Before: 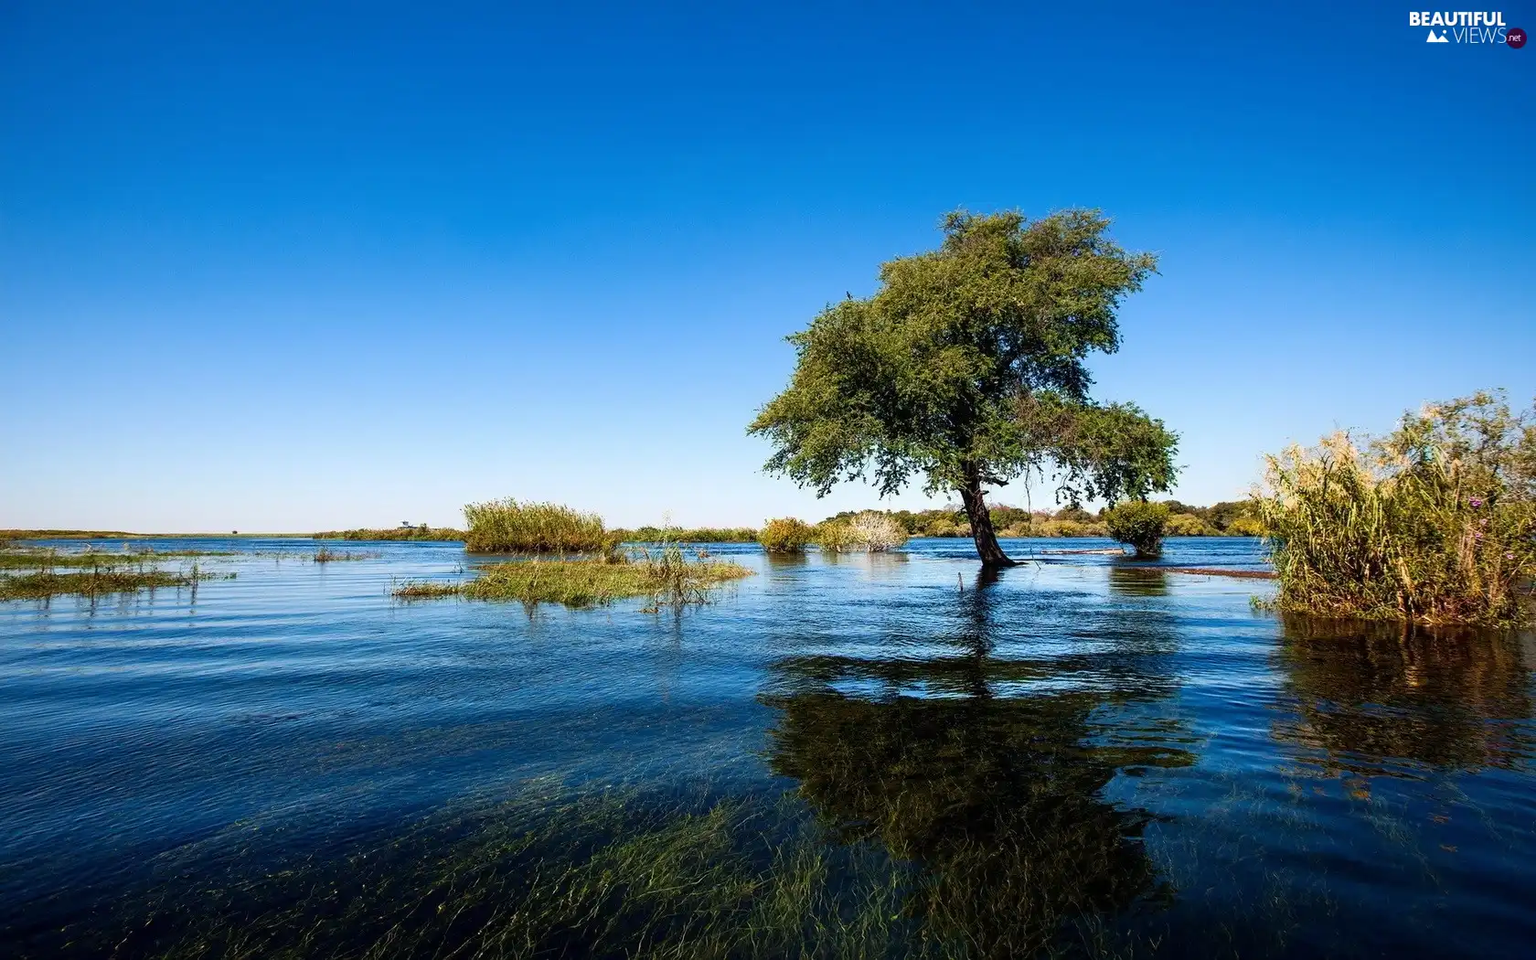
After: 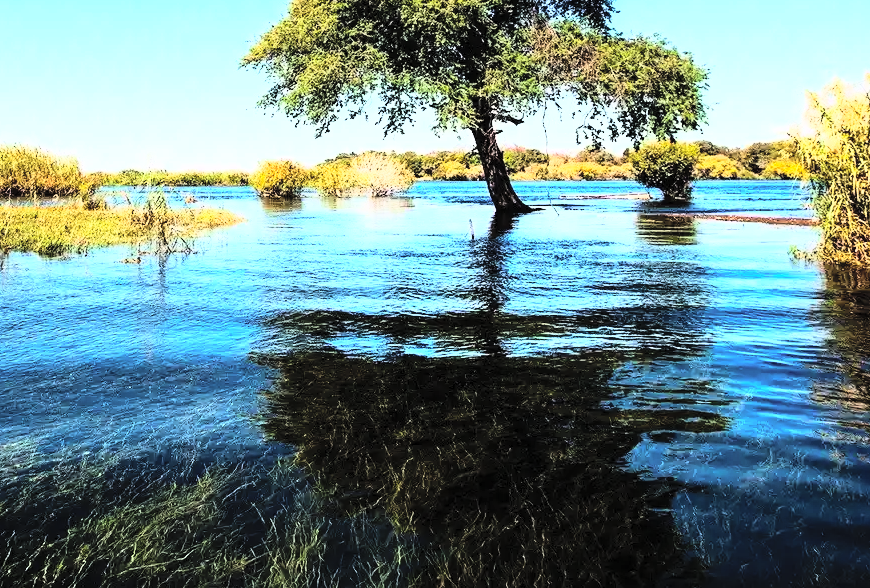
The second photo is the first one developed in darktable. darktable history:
contrast brightness saturation: contrast 0.1, brightness 0.3, saturation 0.14
rgb curve: curves: ch0 [(0, 0) (0.21, 0.15) (0.24, 0.21) (0.5, 0.75) (0.75, 0.96) (0.89, 0.99) (1, 1)]; ch1 [(0, 0.02) (0.21, 0.13) (0.25, 0.2) (0.5, 0.67) (0.75, 0.9) (0.89, 0.97) (1, 1)]; ch2 [(0, 0.02) (0.21, 0.13) (0.25, 0.2) (0.5, 0.67) (0.75, 0.9) (0.89, 0.97) (1, 1)], compensate middle gray true
crop: left 34.479%, top 38.822%, right 13.718%, bottom 5.172%
